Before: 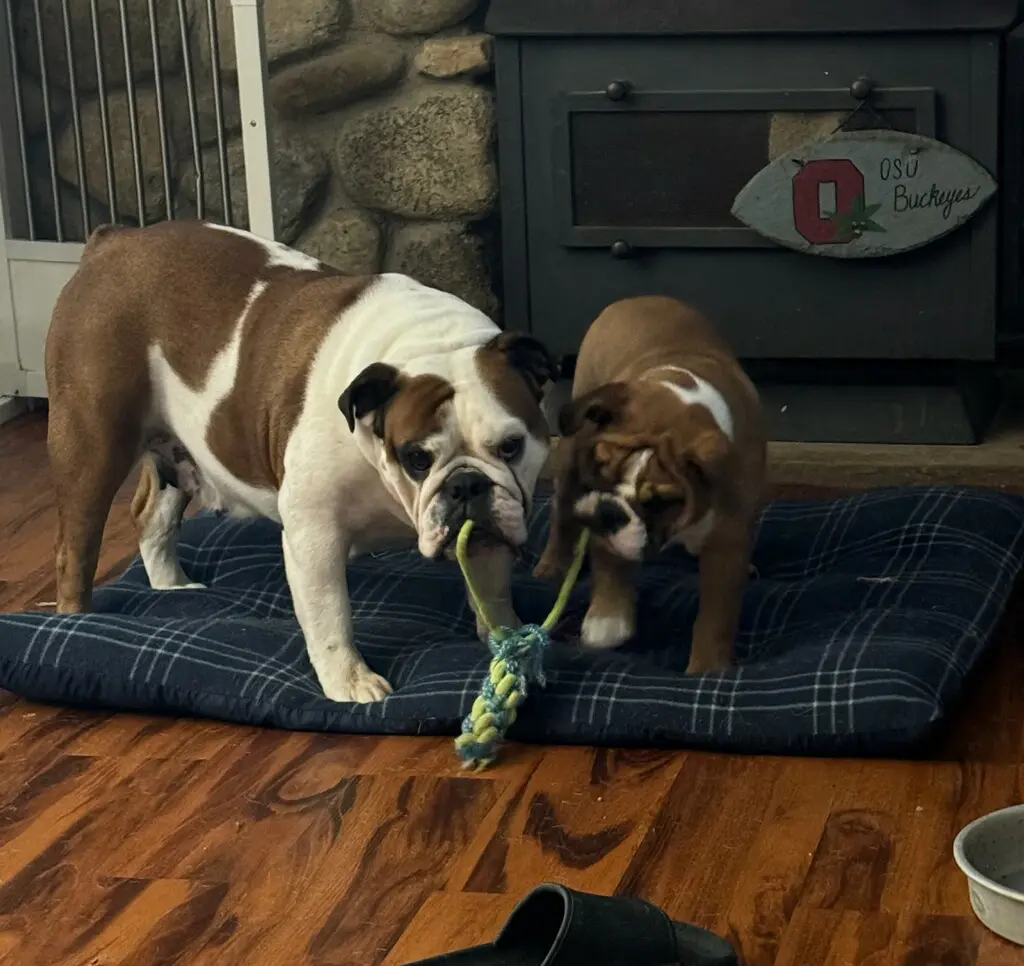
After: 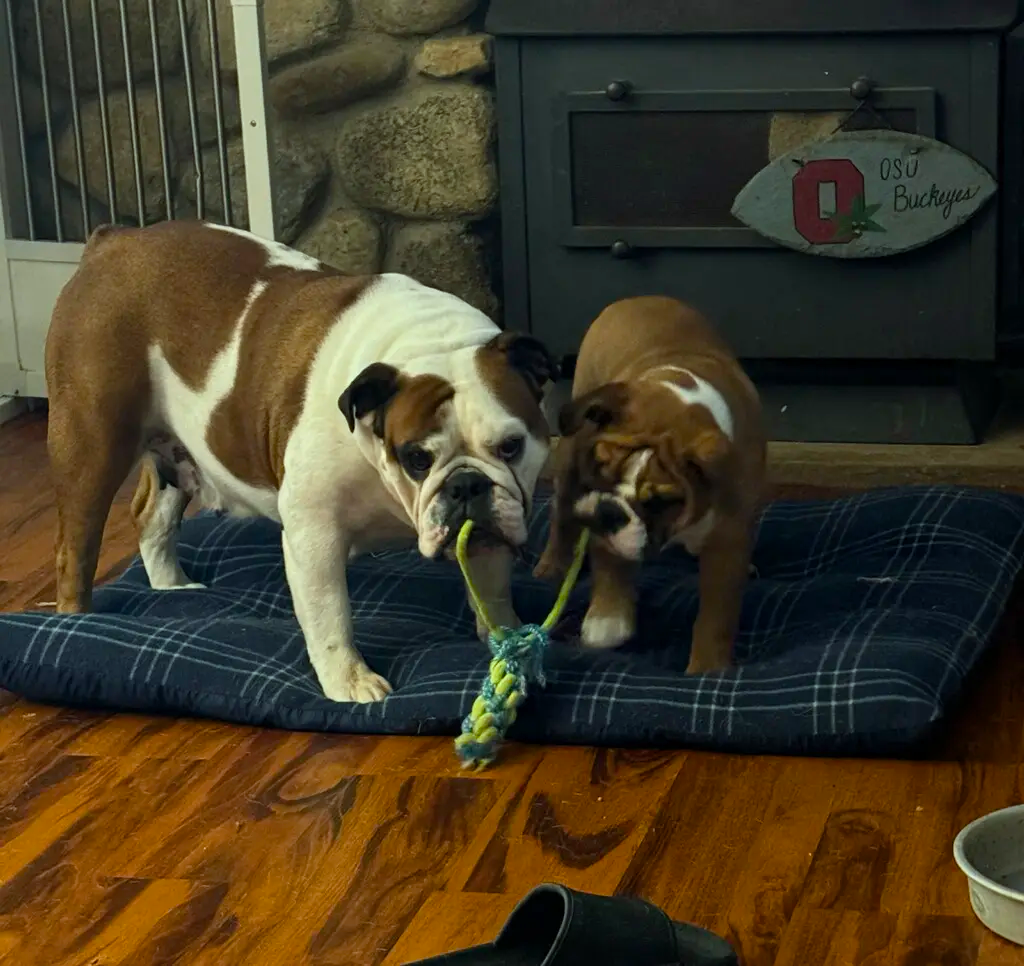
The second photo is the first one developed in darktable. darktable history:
color correction: highlights a* -6.69, highlights b* 0.49
color balance rgb: perceptual saturation grading › global saturation 34.05%, global vibrance 5.56%
